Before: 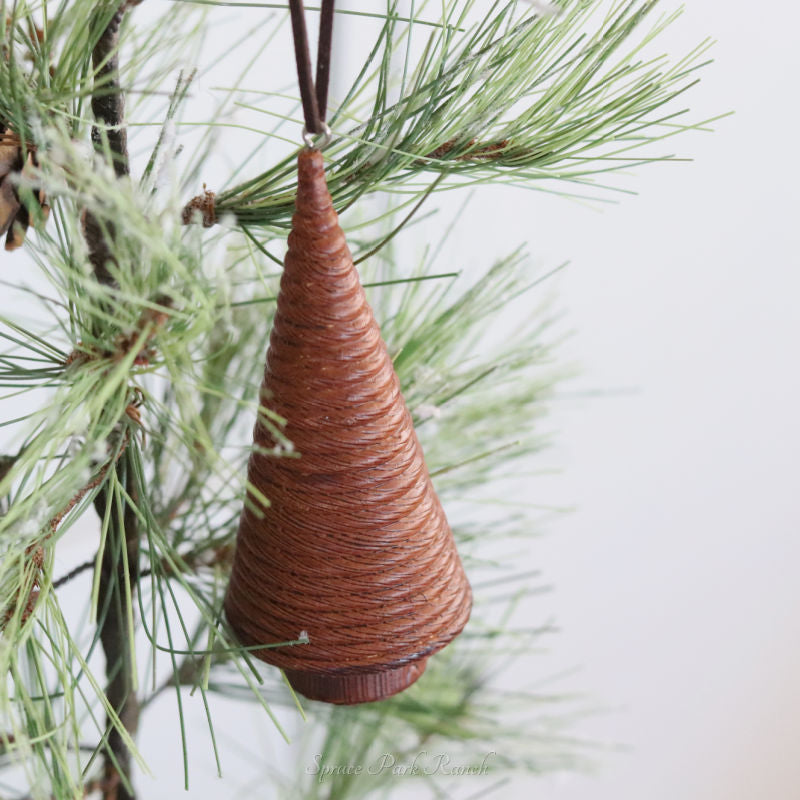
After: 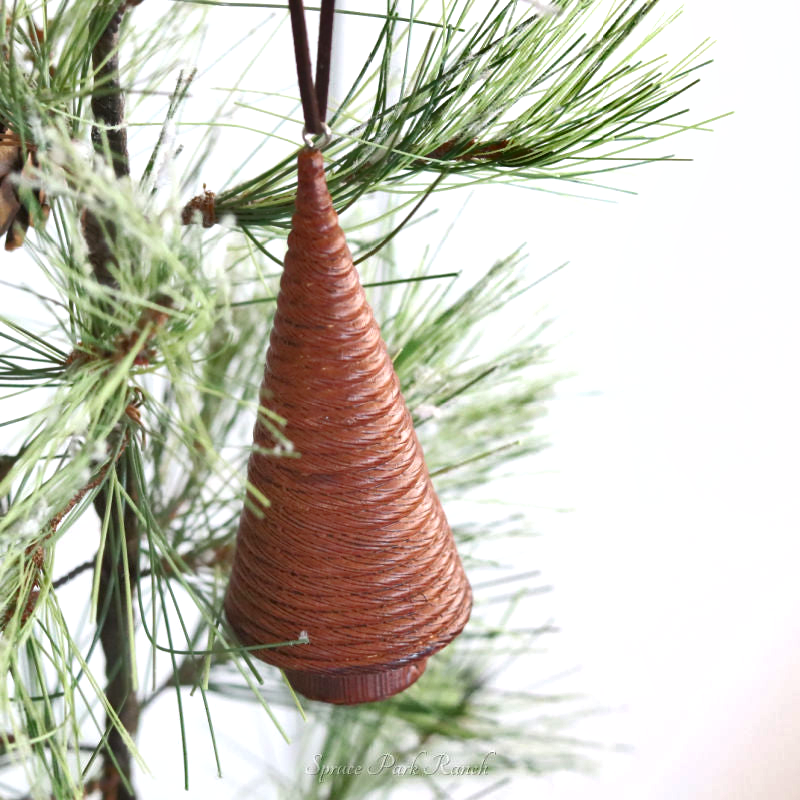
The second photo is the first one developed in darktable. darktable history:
rgb curve: curves: ch0 [(0, 0) (0.053, 0.068) (0.122, 0.128) (1, 1)]
shadows and highlights: soften with gaussian
exposure: exposure 0.485 EV, compensate highlight preservation false
